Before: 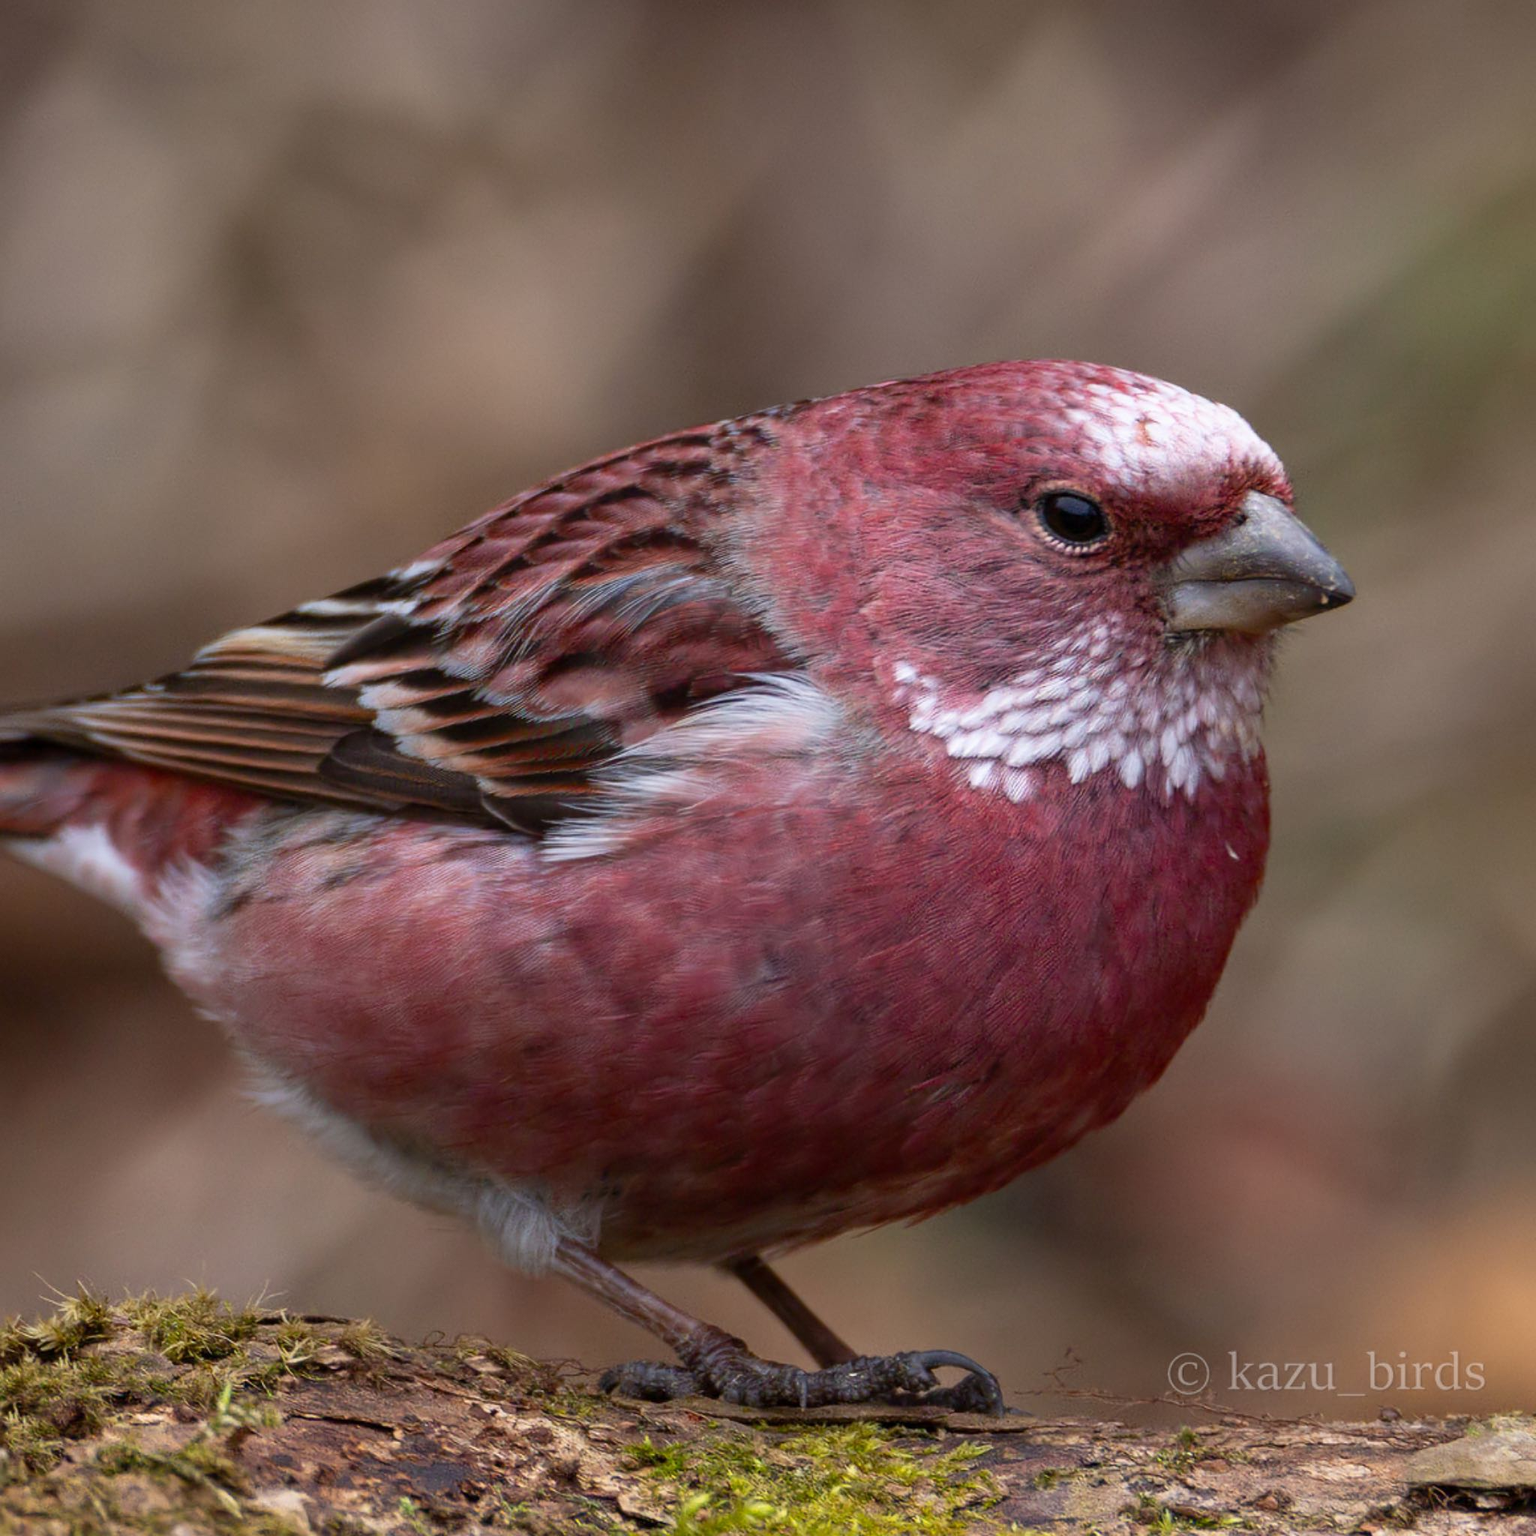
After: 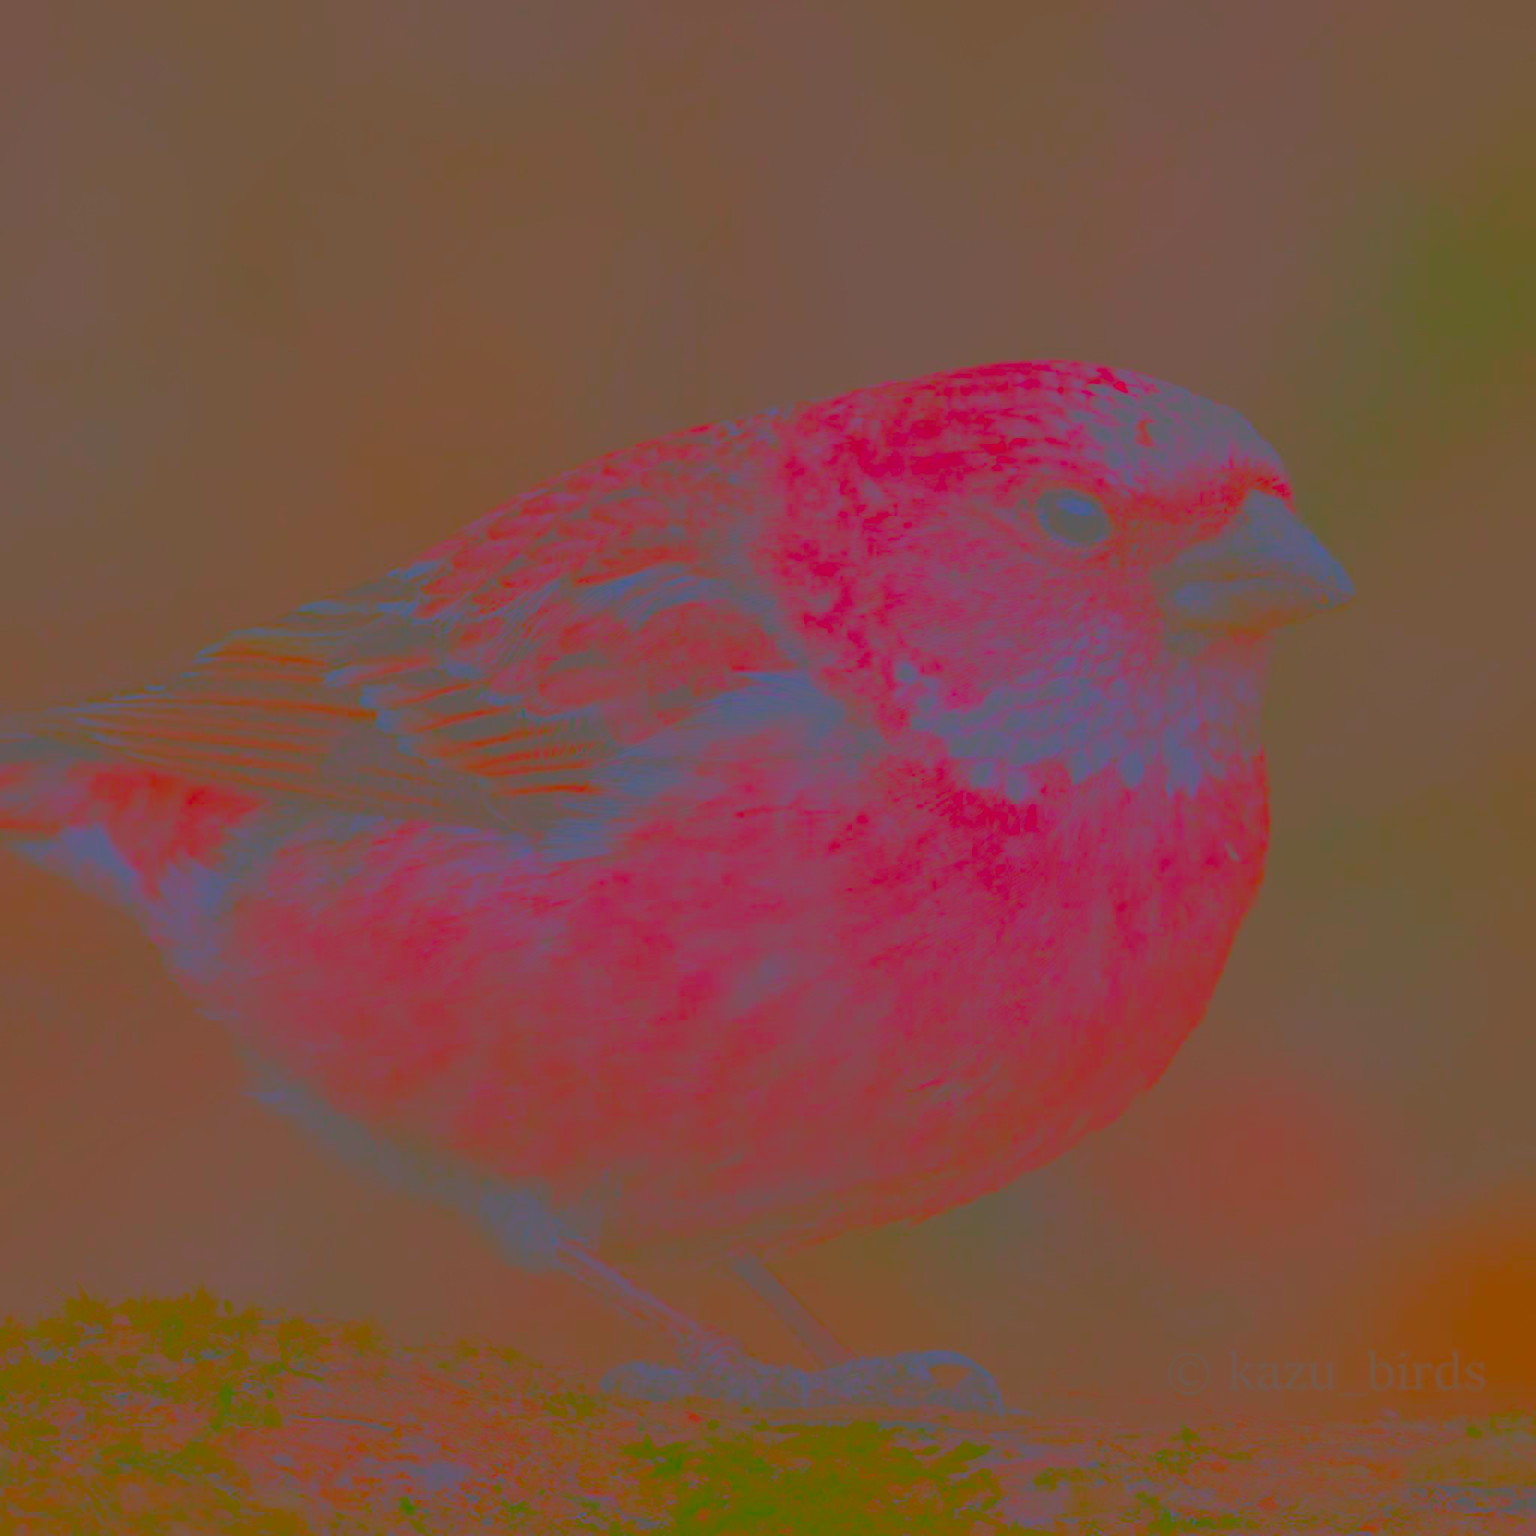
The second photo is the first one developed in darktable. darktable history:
local contrast: on, module defaults
contrast brightness saturation: contrast -0.976, brightness -0.166, saturation 0.74
